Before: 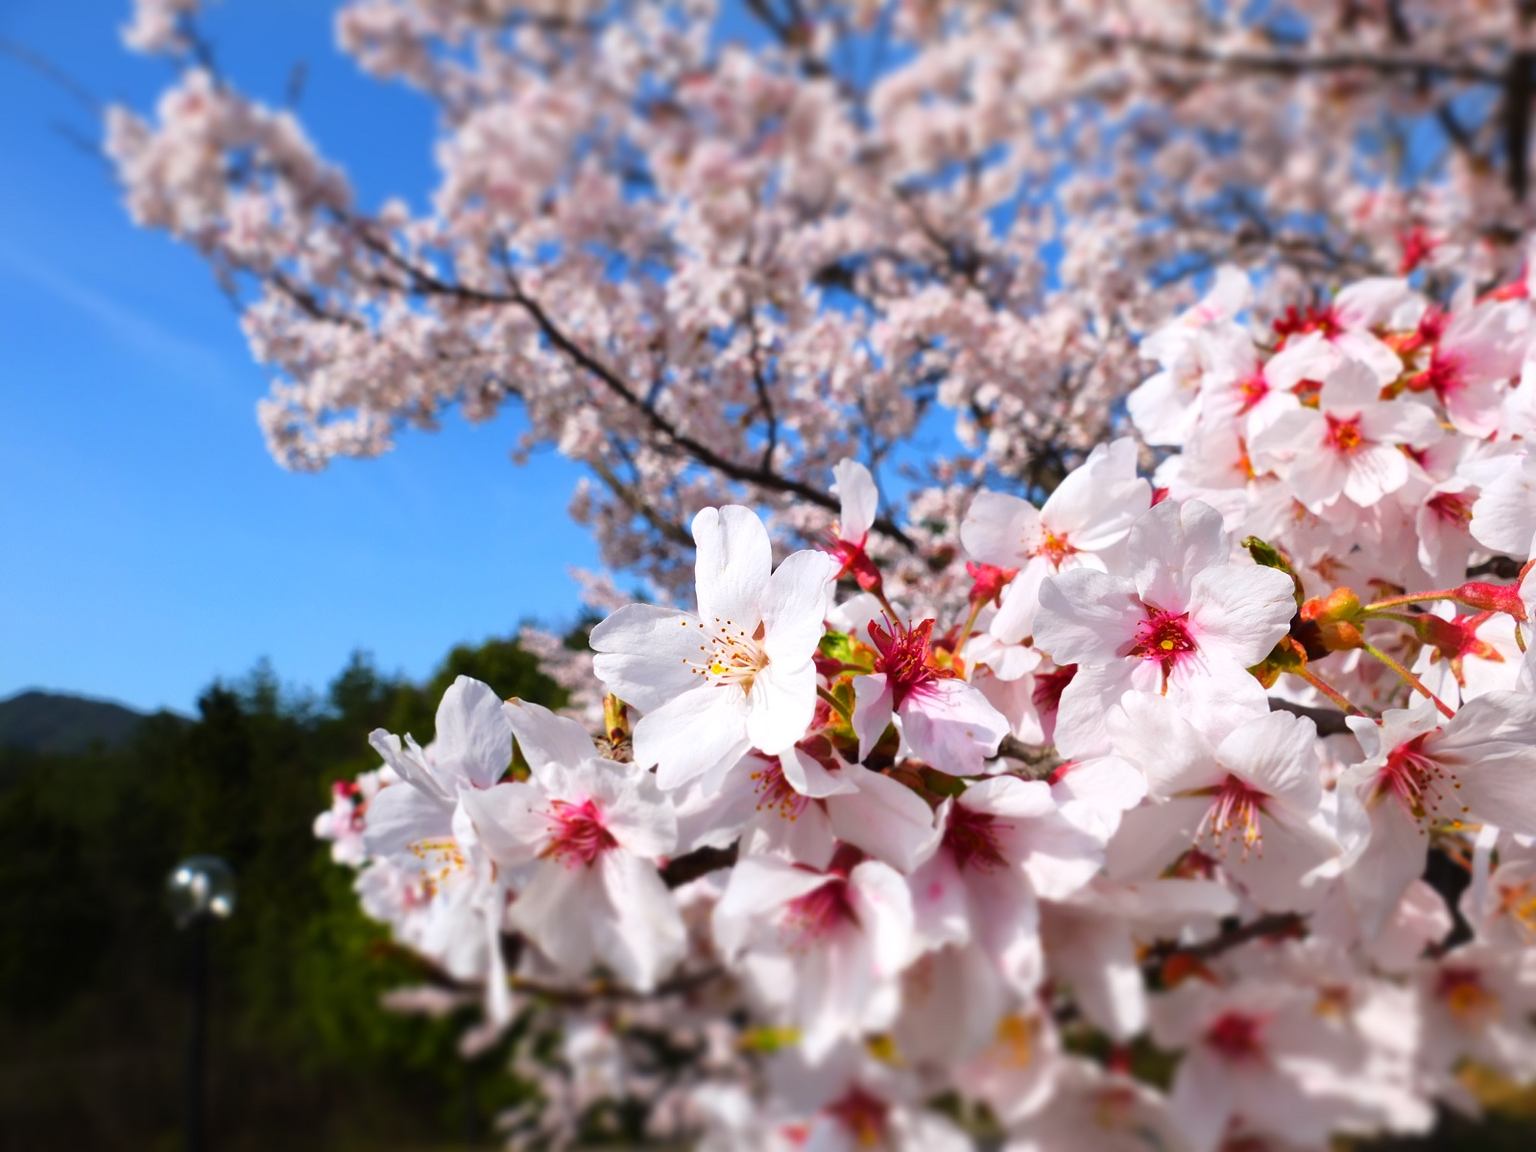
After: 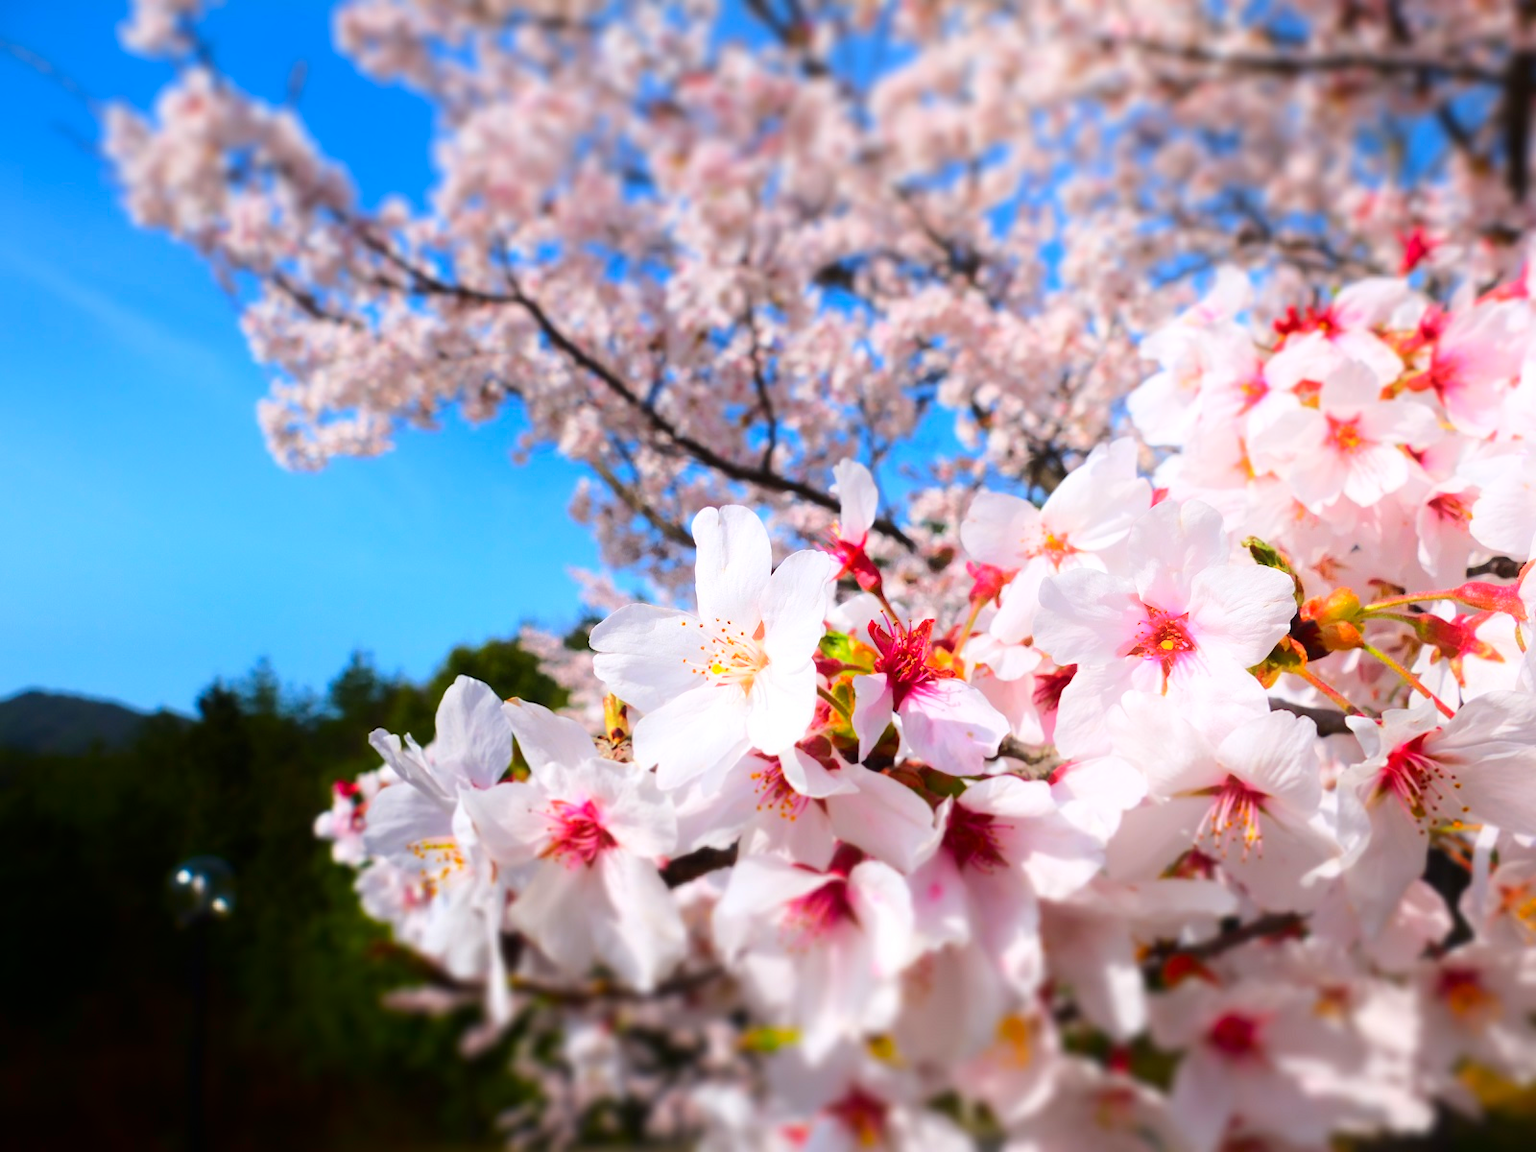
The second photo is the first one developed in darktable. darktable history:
shadows and highlights: shadows -56.12, highlights 85.06, soften with gaussian
color correction: highlights b* 0.032, saturation 1.29
